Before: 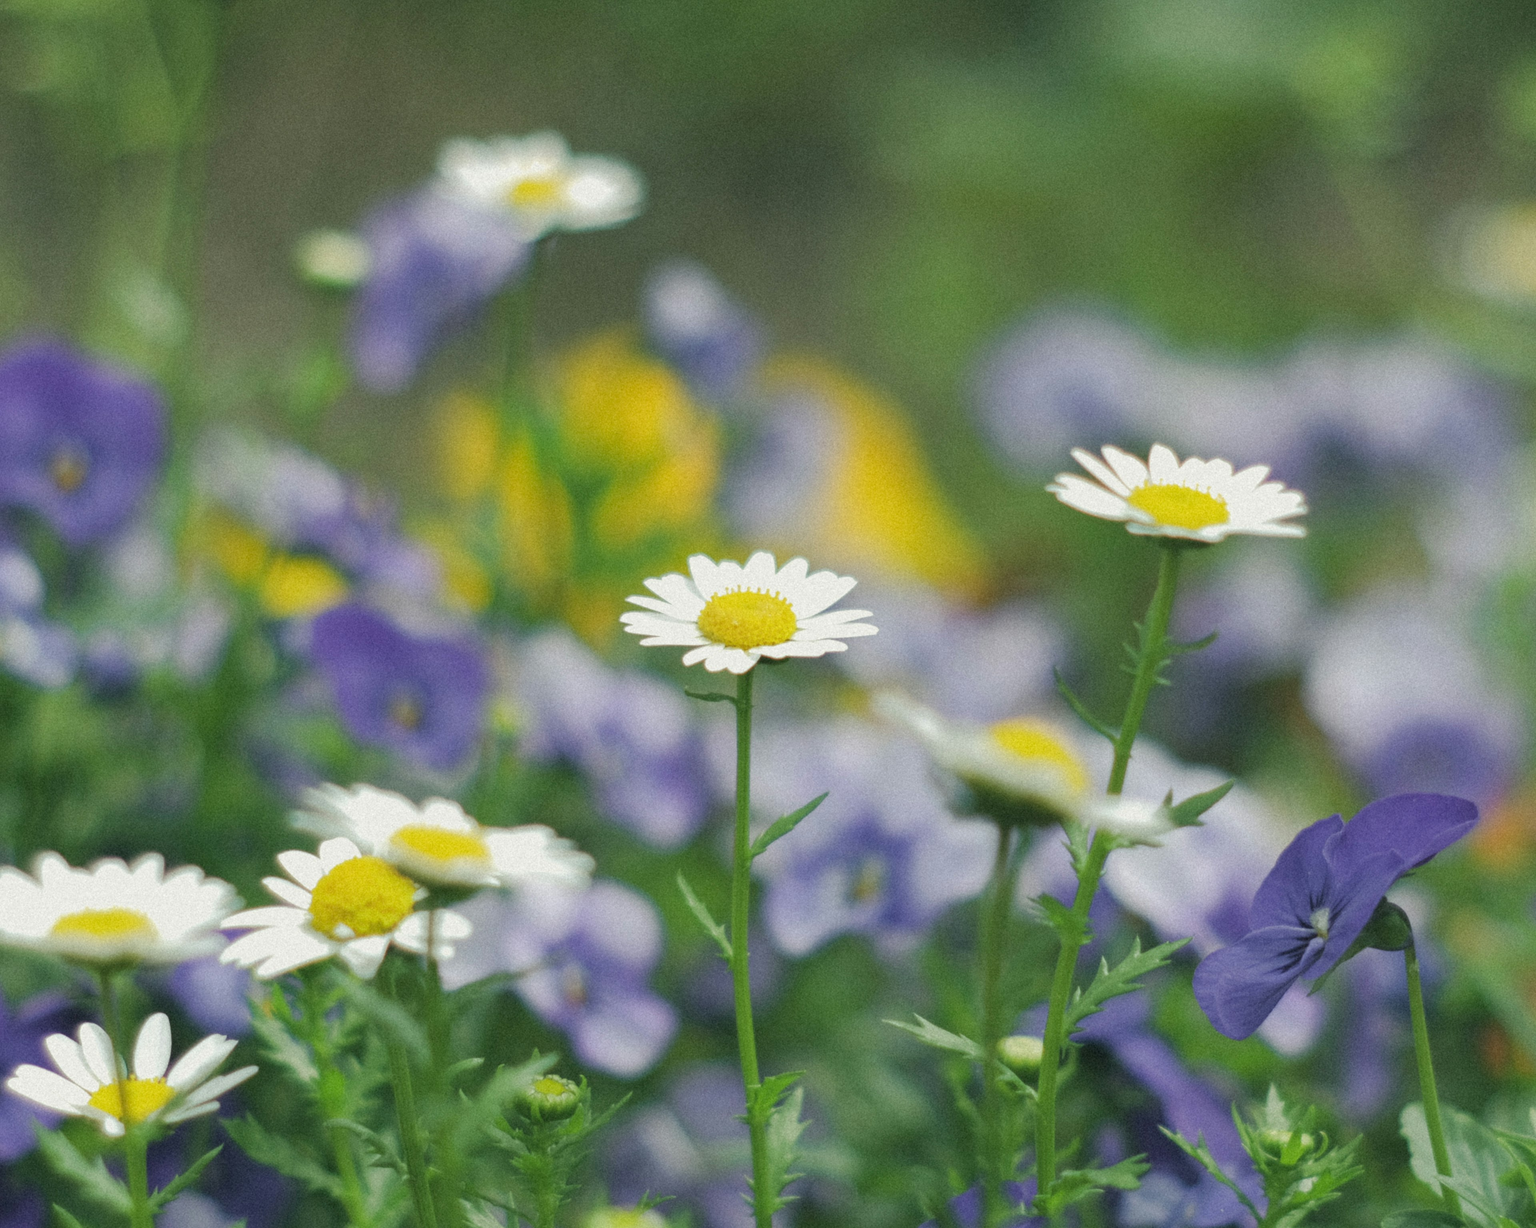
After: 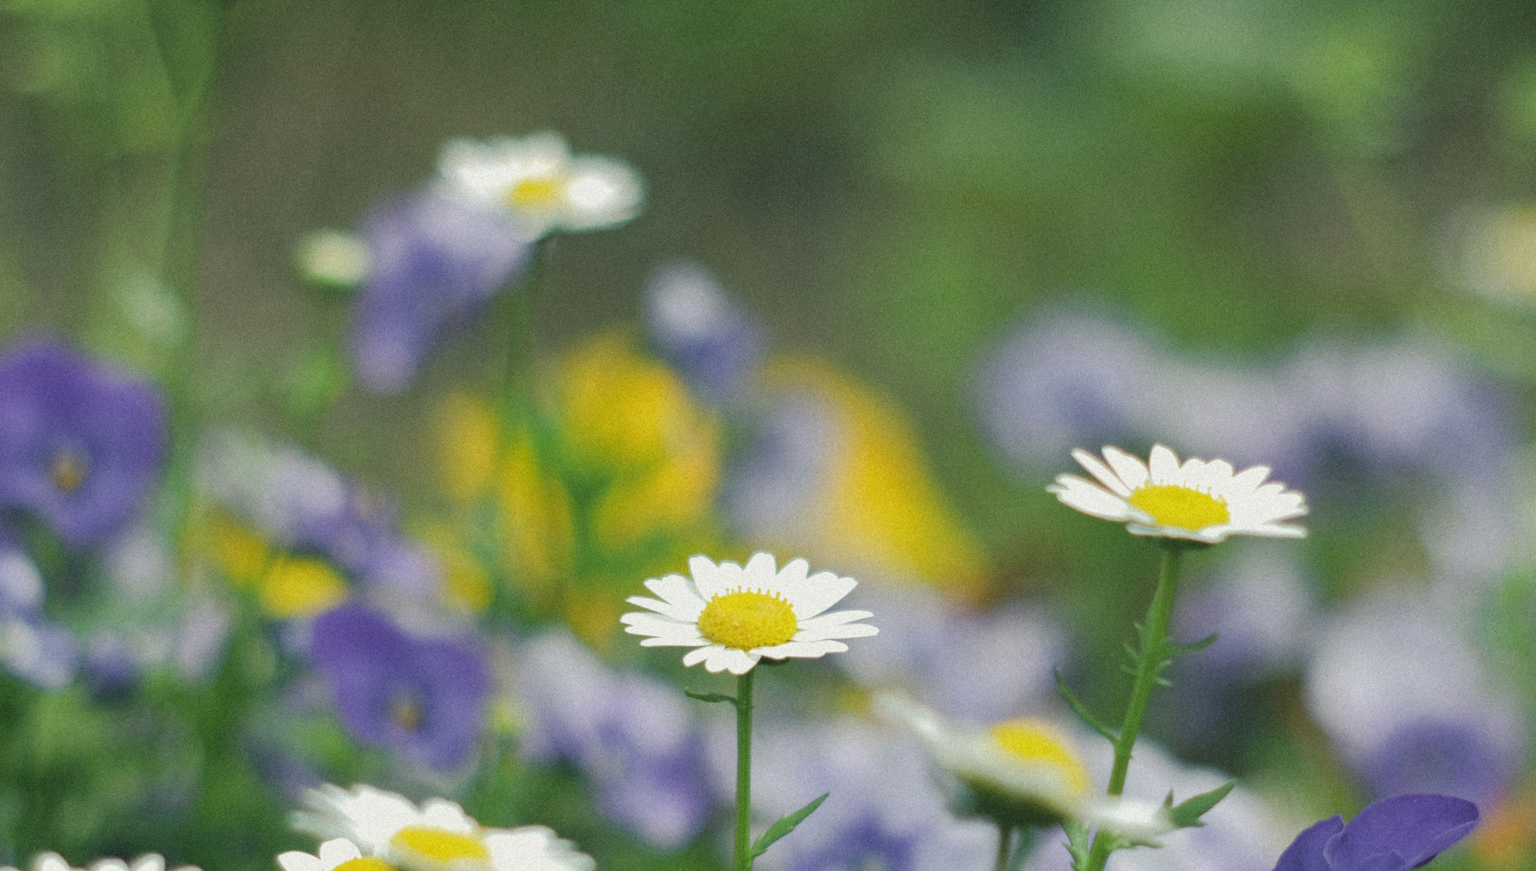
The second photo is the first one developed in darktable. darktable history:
crop: right 0.001%, bottom 29.015%
